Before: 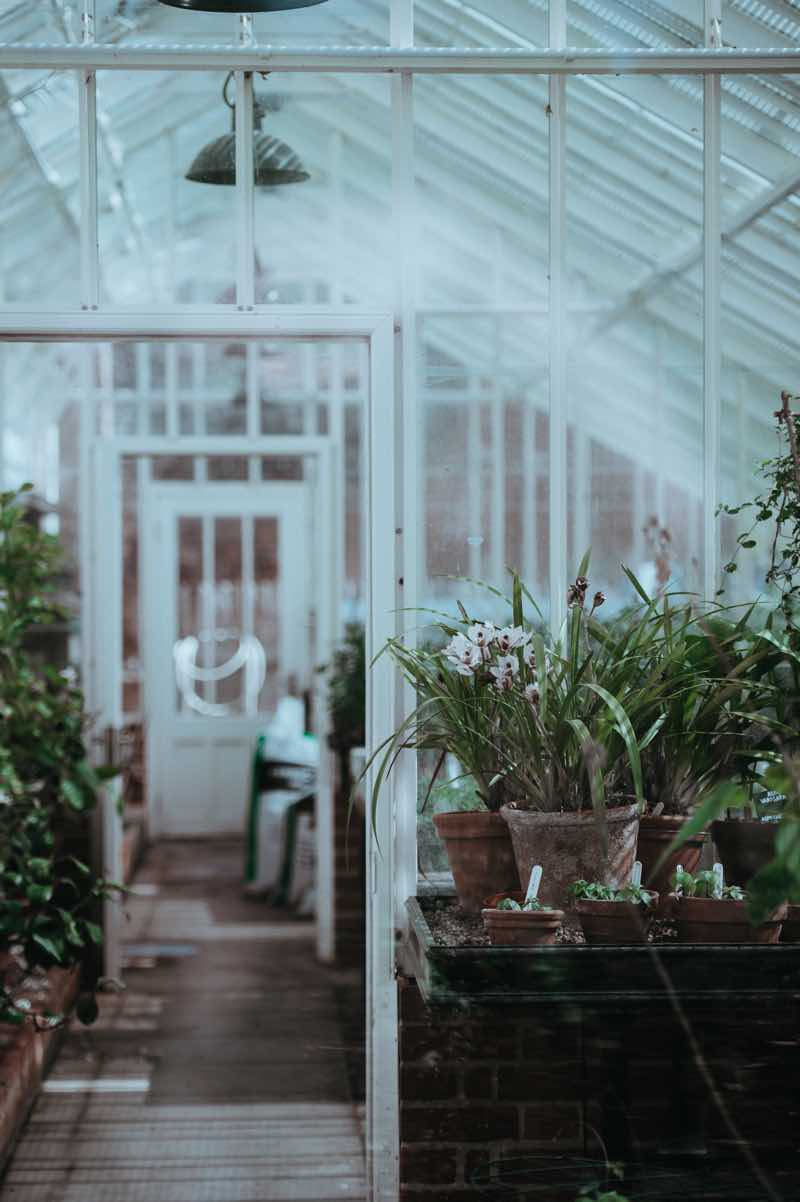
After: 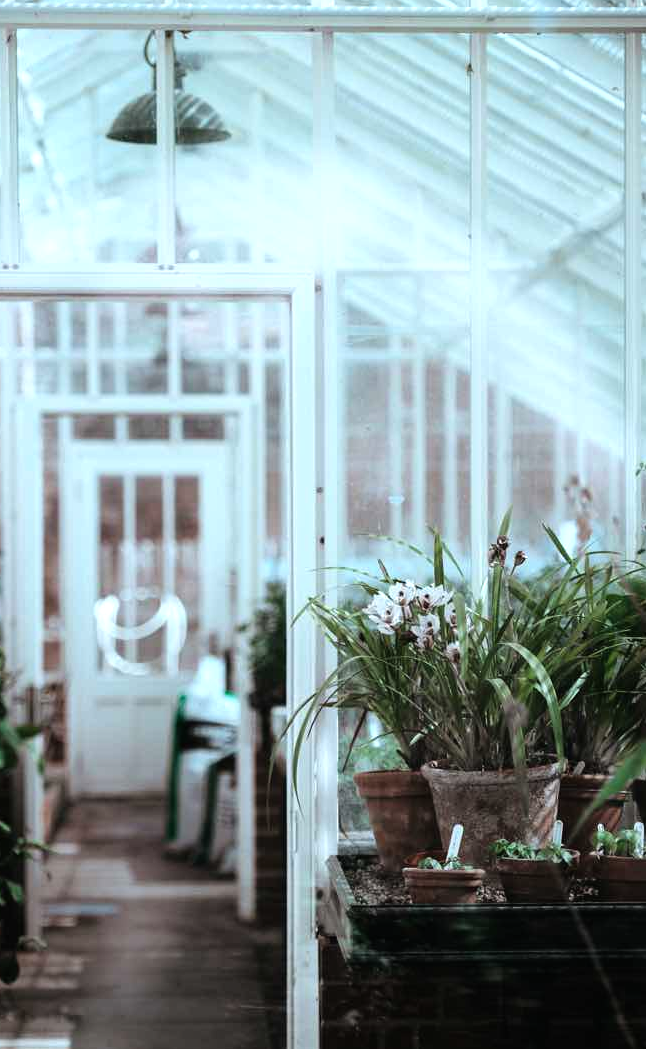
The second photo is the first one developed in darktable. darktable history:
tone equalizer: -8 EV -0.746 EV, -7 EV -0.74 EV, -6 EV -0.57 EV, -5 EV -0.398 EV, -3 EV 0.374 EV, -2 EV 0.6 EV, -1 EV 0.696 EV, +0 EV 0.757 EV
crop: left 9.999%, top 3.481%, right 9.192%, bottom 9.238%
